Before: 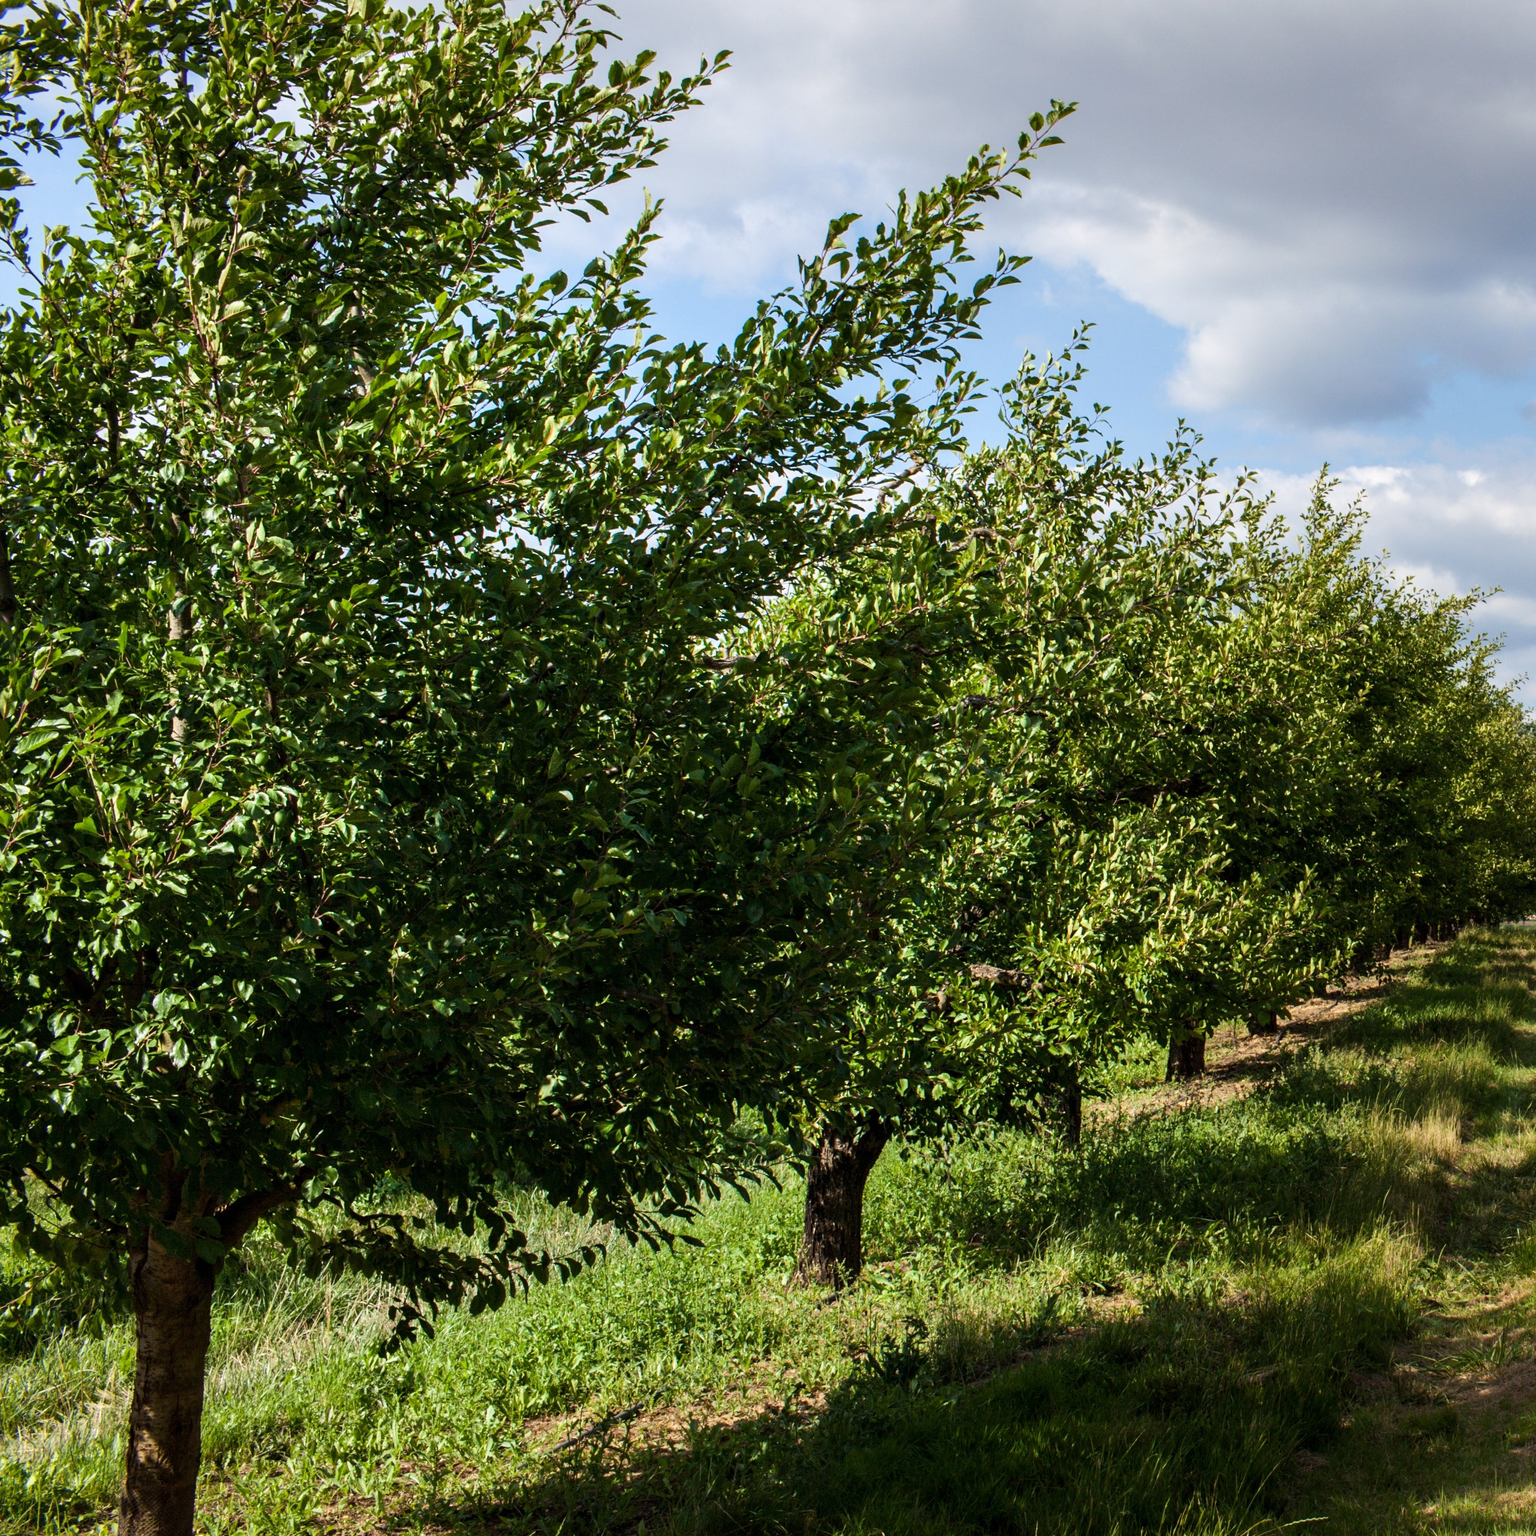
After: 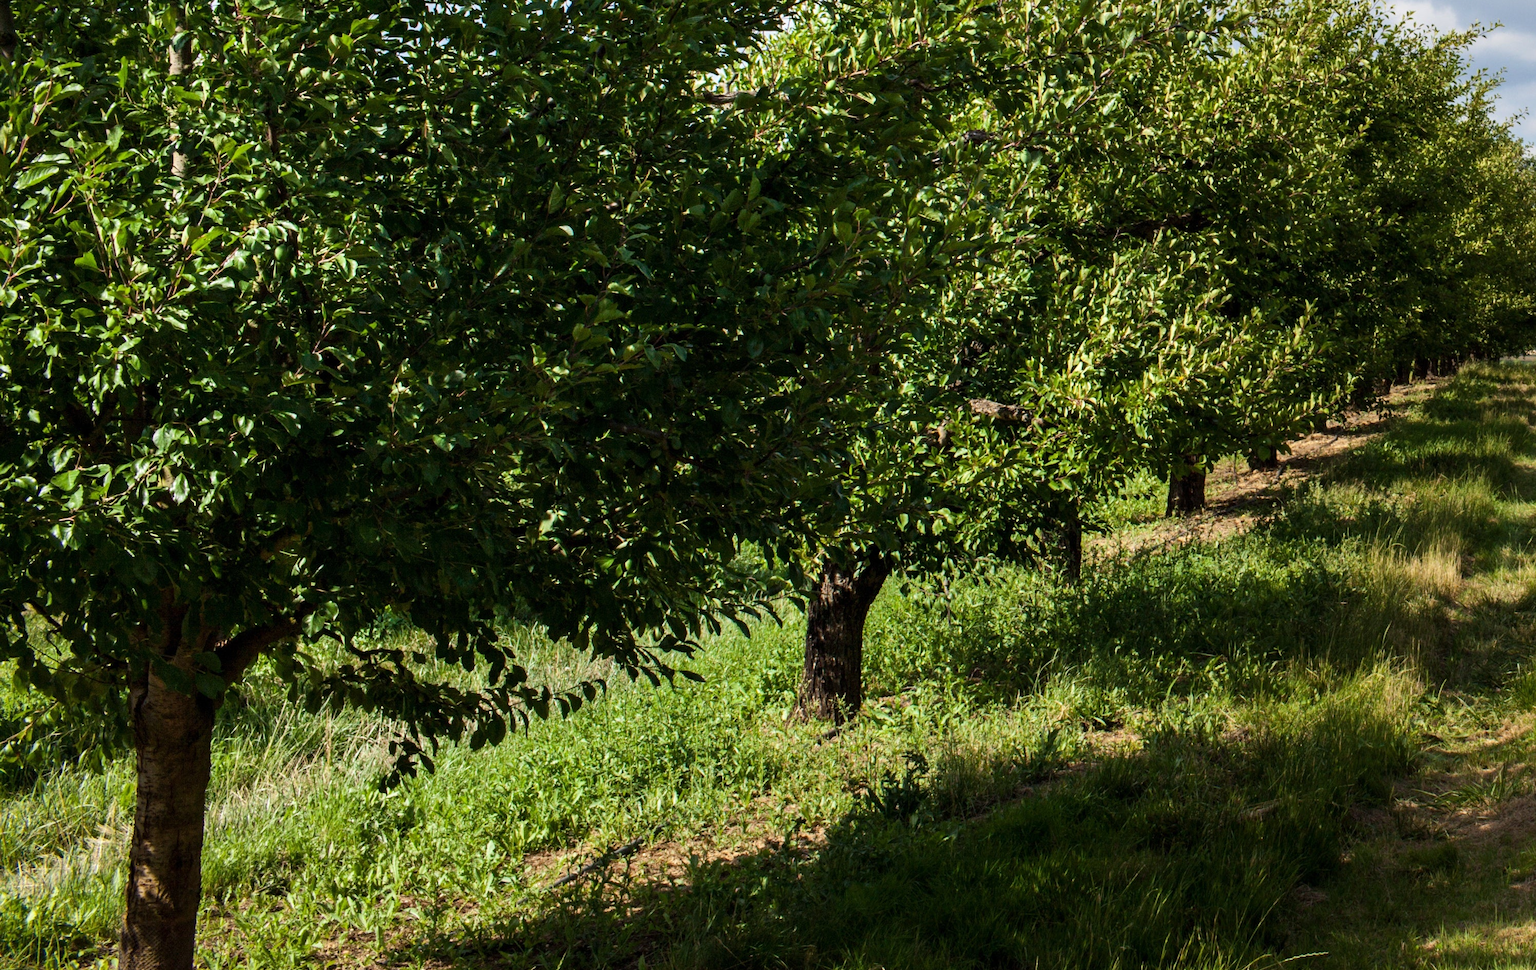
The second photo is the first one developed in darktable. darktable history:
crop and rotate: top 36.805%
